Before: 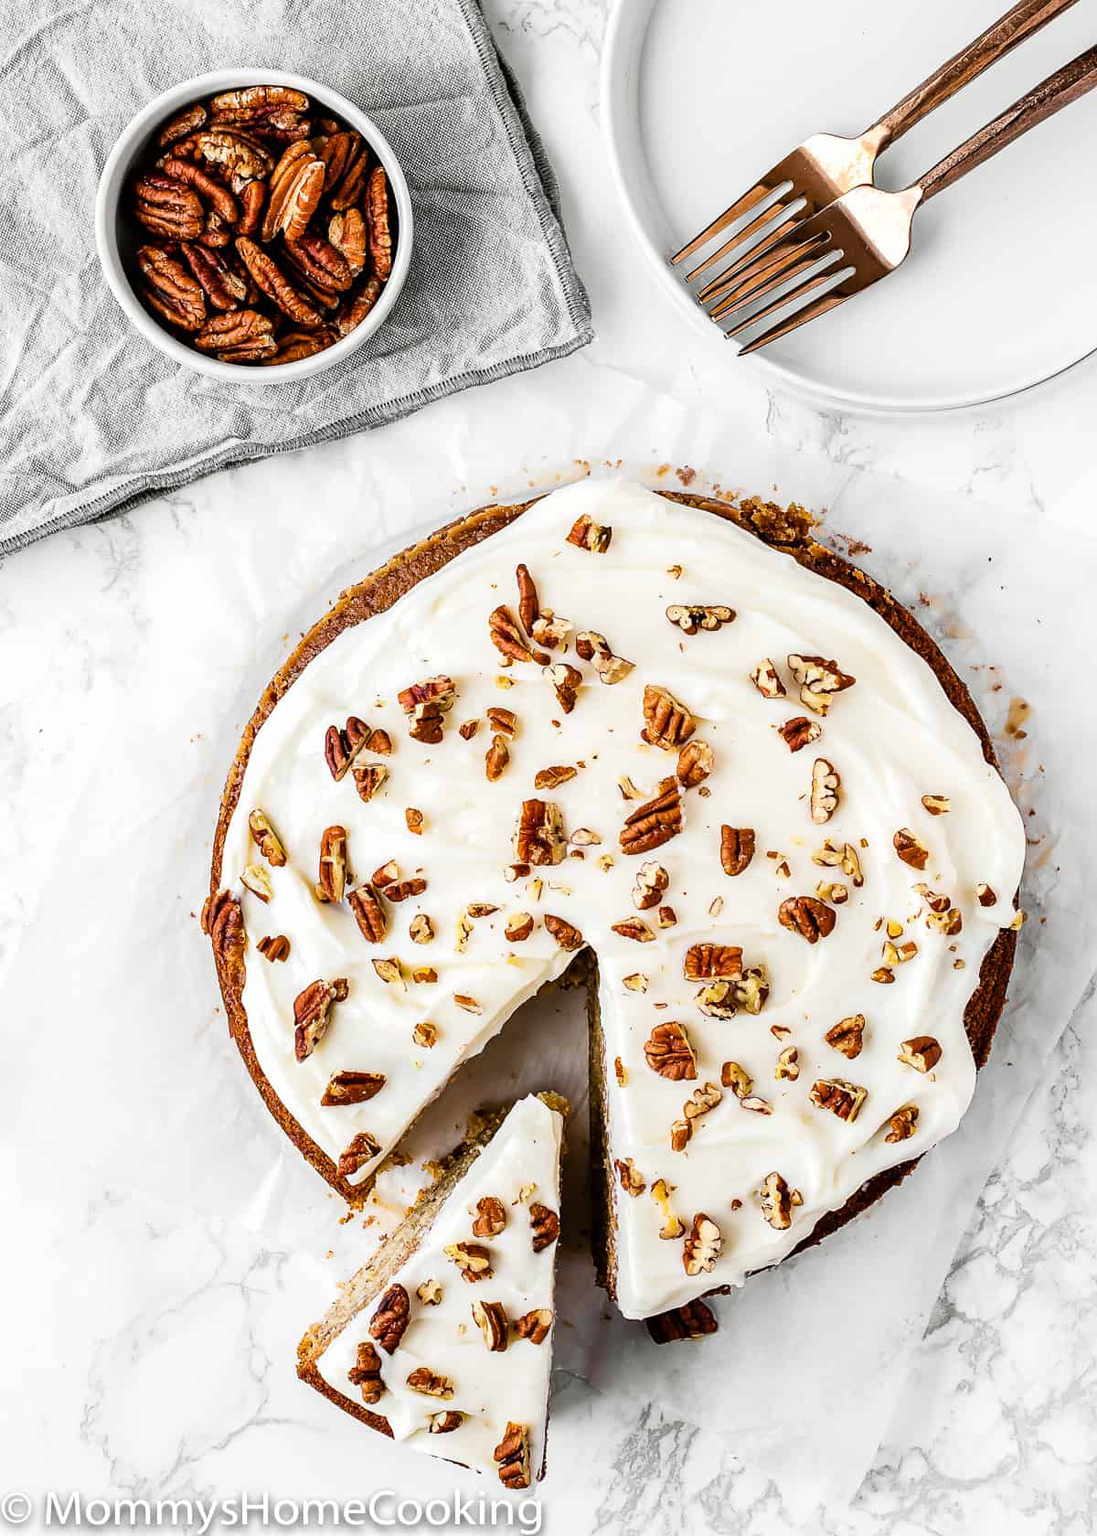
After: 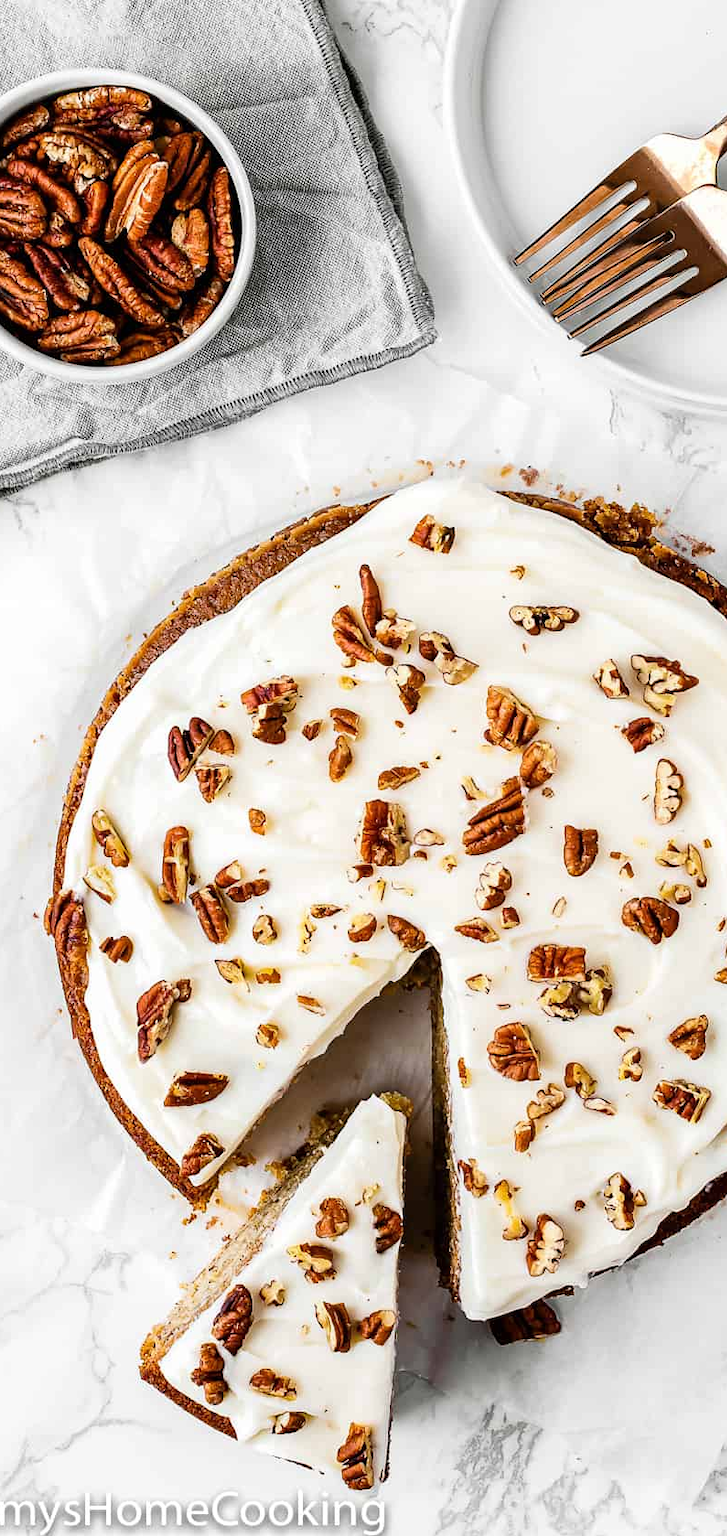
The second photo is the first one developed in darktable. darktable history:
crop and rotate: left 14.336%, right 19.351%
